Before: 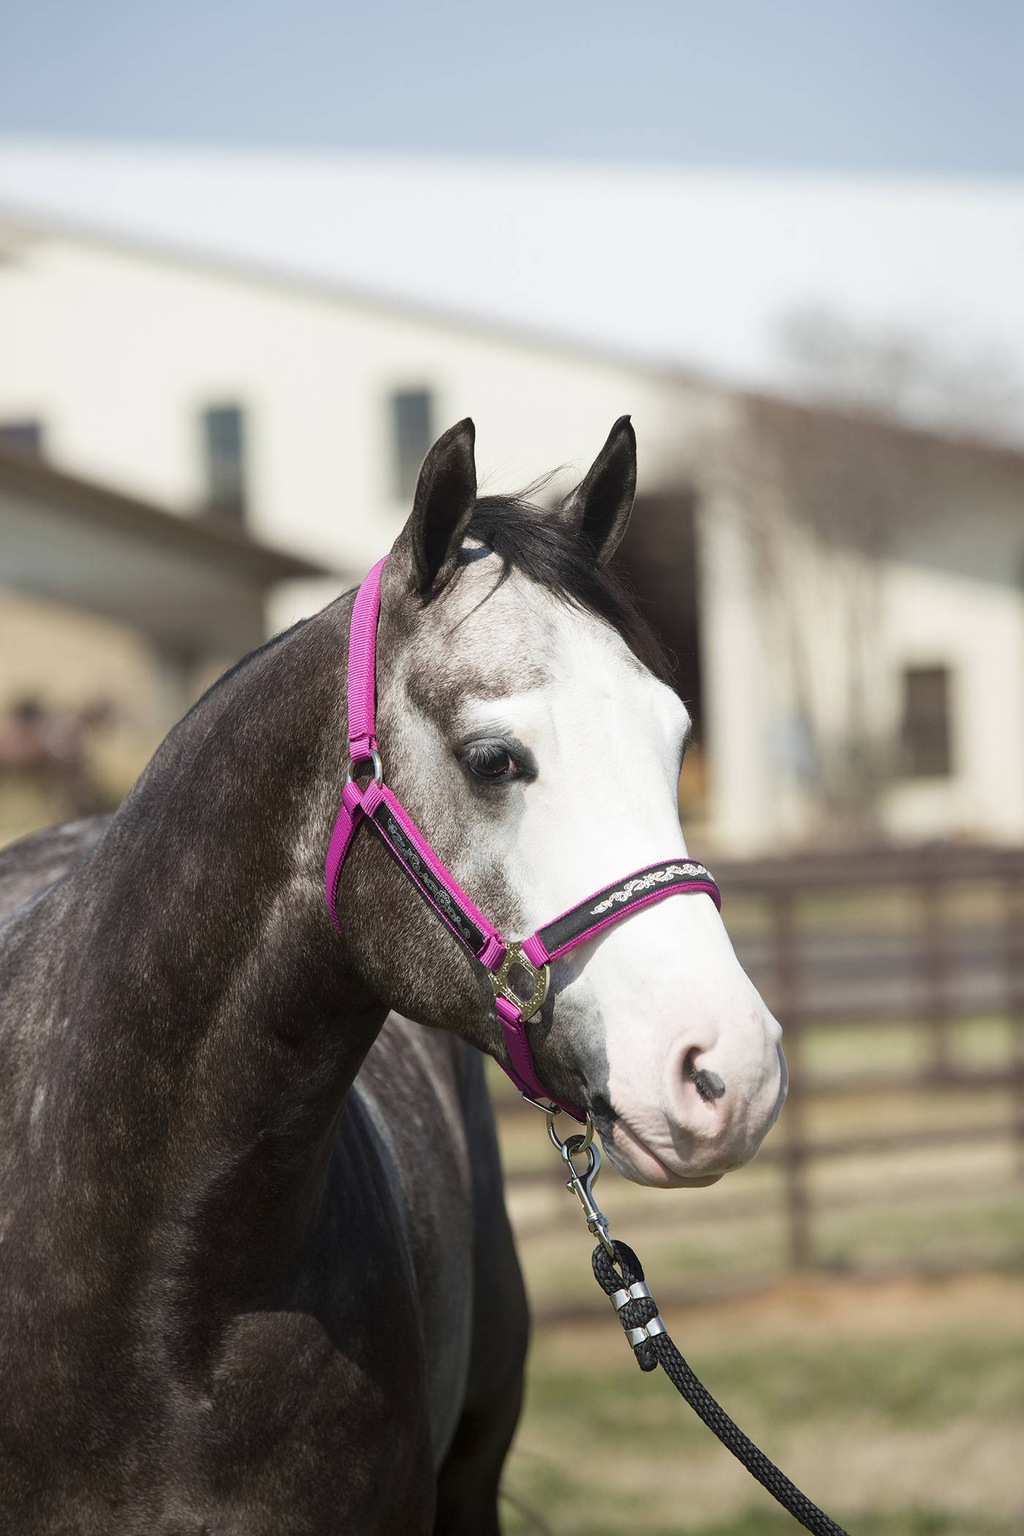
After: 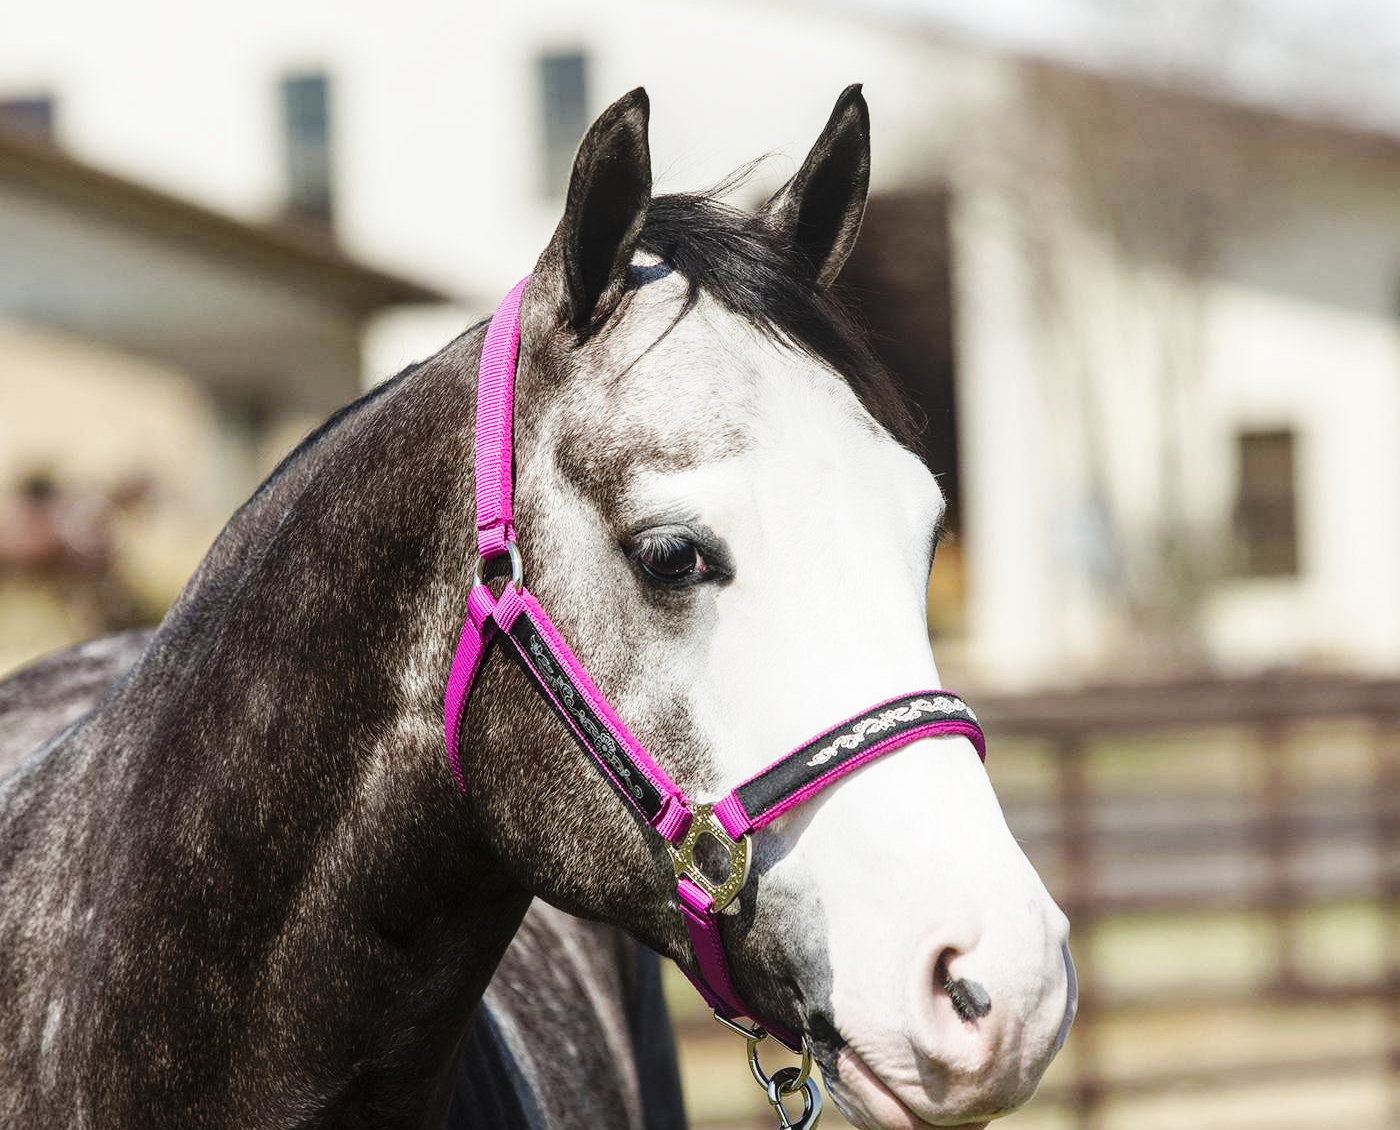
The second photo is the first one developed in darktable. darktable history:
local contrast: on, module defaults
base curve: curves: ch0 [(0, 0) (0.036, 0.025) (0.121, 0.166) (0.206, 0.329) (0.605, 0.79) (1, 1)], preserve colors none
crop and rotate: top 23.053%, bottom 23.112%
